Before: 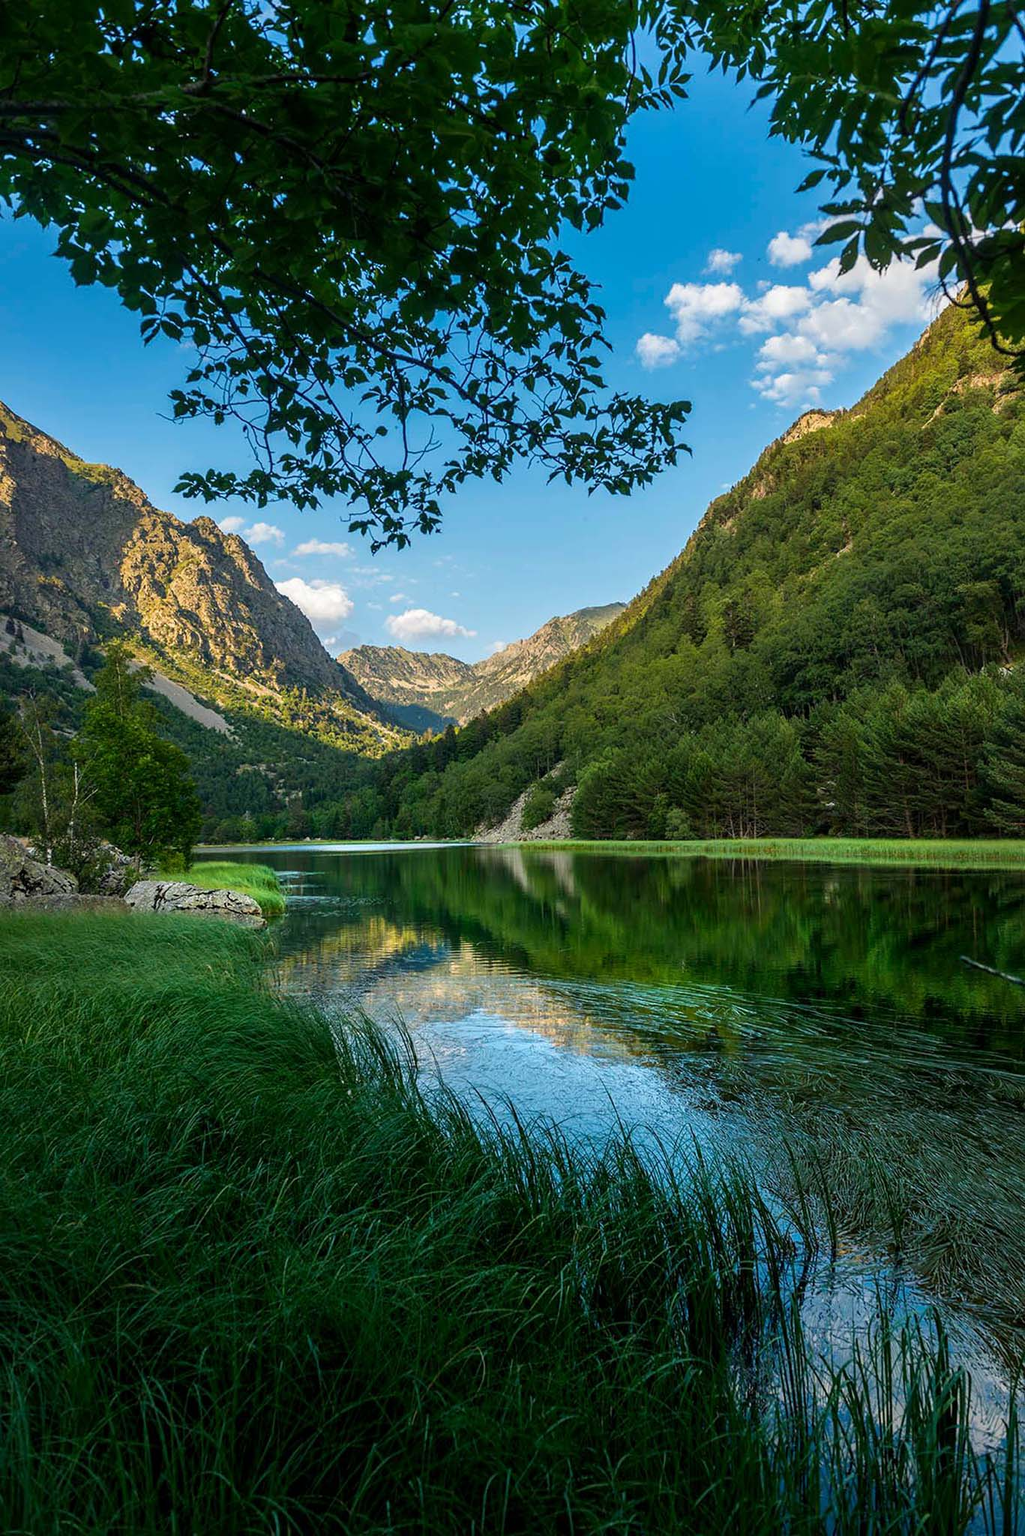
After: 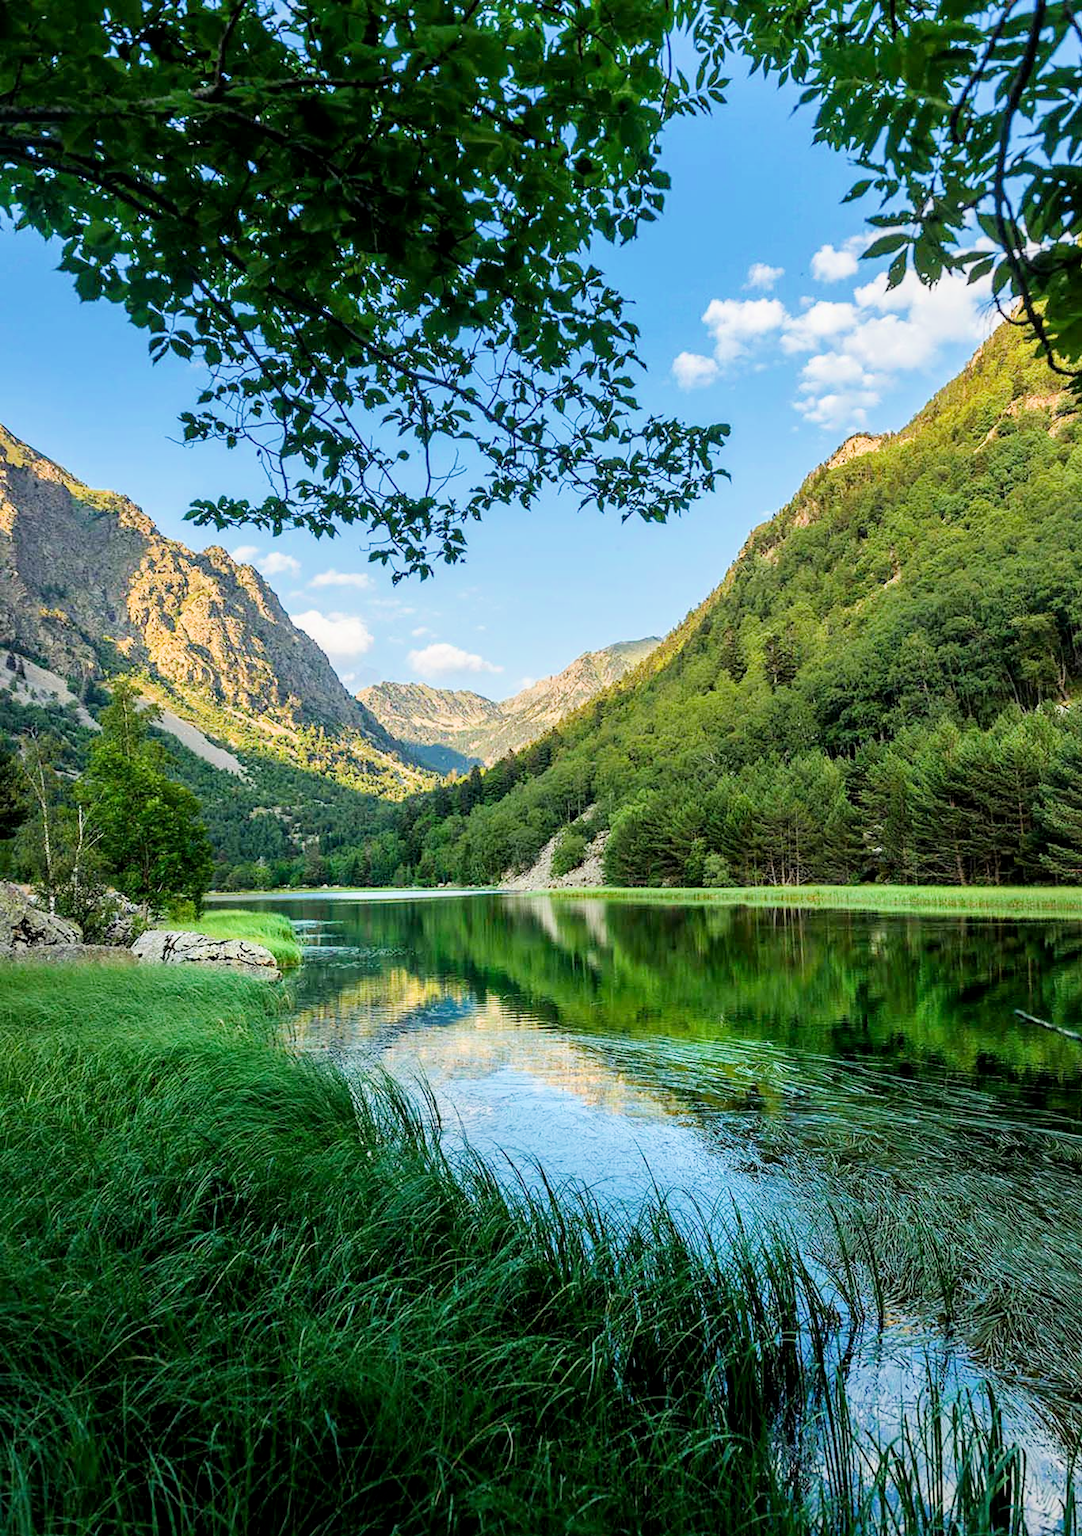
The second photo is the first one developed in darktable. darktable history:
local contrast: mode bilateral grid, contrast 100, coarseness 100, detail 108%, midtone range 0.2
exposure: black level correction 0.001, exposure 1.399 EV, compensate highlight preservation false
crop and rotate: top 0.005%, bottom 5.288%
filmic rgb: black relative exposure -7.65 EV, white relative exposure 4.56 EV, hardness 3.61
